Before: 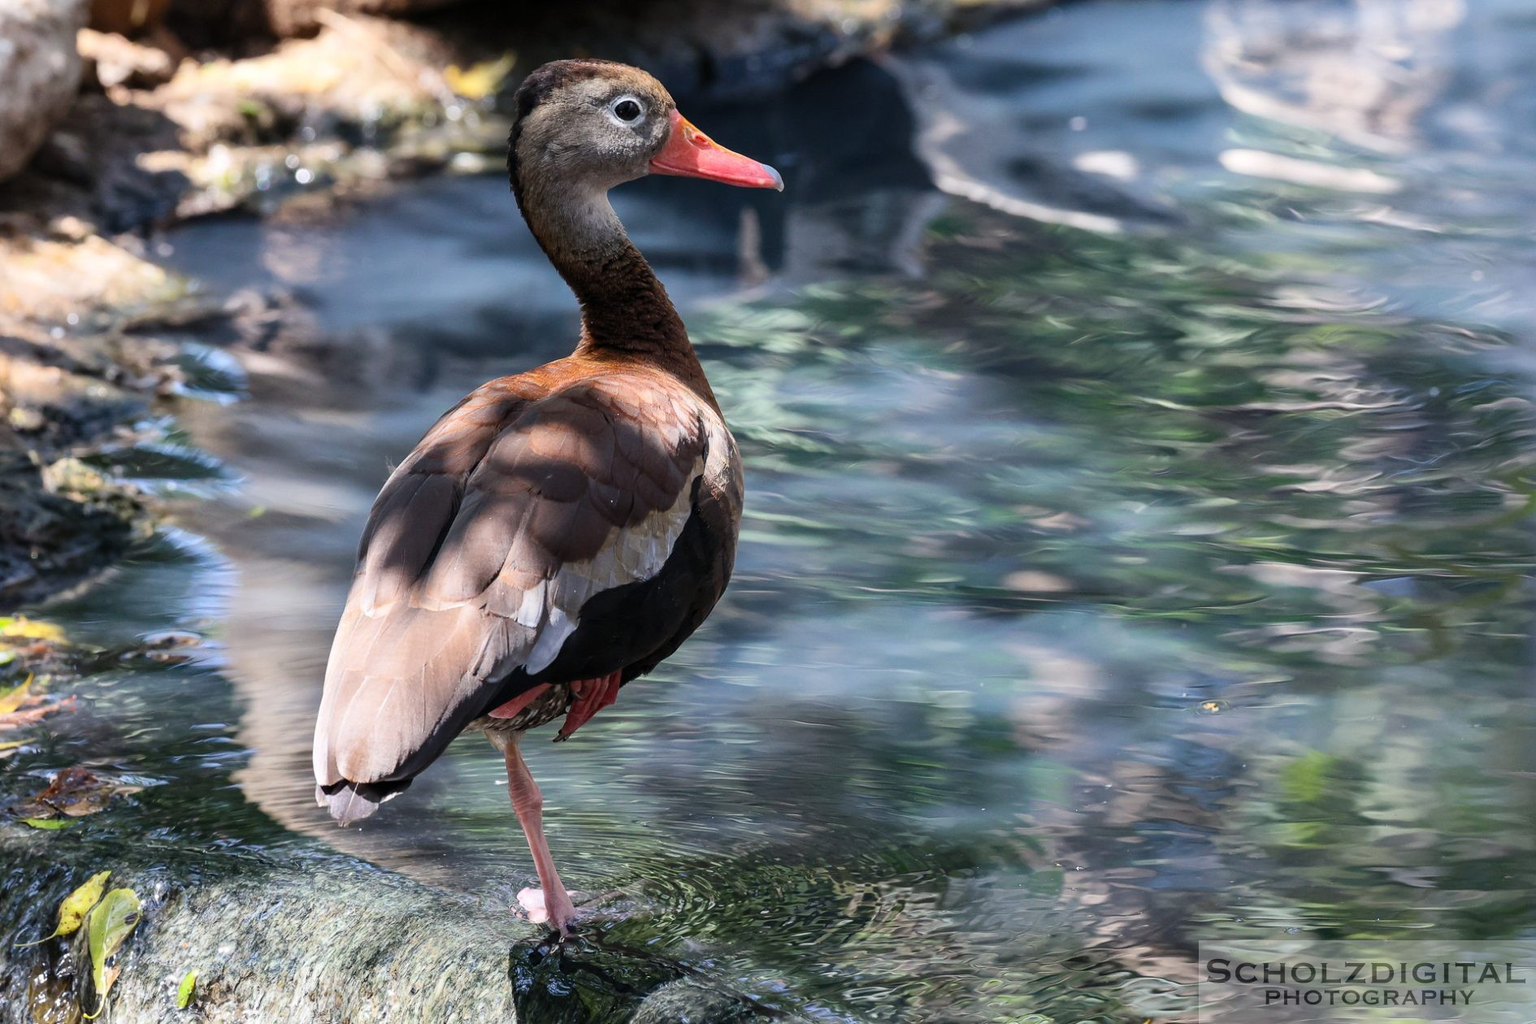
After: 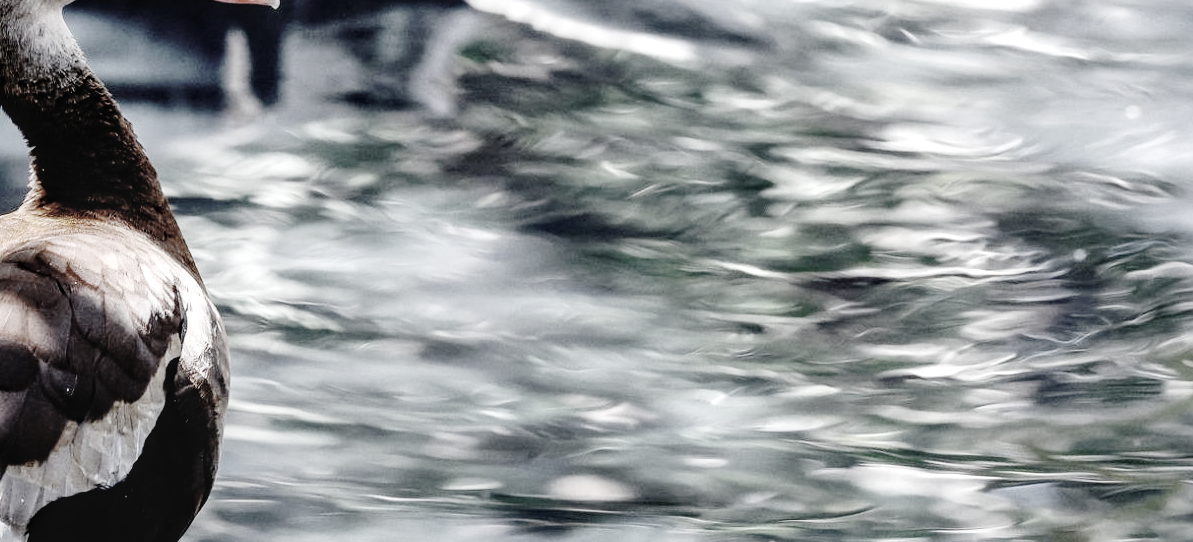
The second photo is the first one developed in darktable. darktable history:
shadows and highlights: shadows 53.07, soften with gaussian
color correction: highlights b* -0.028, saturation 0.341
crop: left 36.256%, top 18.028%, right 0.585%, bottom 38.949%
base curve: curves: ch0 [(0, 0) (0.036, 0.01) (0.123, 0.254) (0.258, 0.504) (0.507, 0.748) (1, 1)], preserve colors none
exposure: exposure 0.664 EV, compensate highlight preservation false
local contrast: on, module defaults
color zones: curves: ch0 [(0, 0.5) (0.125, 0.4) (0.25, 0.5) (0.375, 0.4) (0.5, 0.4) (0.625, 0.35) (0.75, 0.35) (0.875, 0.5)]; ch1 [(0, 0.35) (0.125, 0.45) (0.25, 0.35) (0.375, 0.35) (0.5, 0.35) (0.625, 0.35) (0.75, 0.45) (0.875, 0.35)]; ch2 [(0, 0.6) (0.125, 0.5) (0.25, 0.5) (0.375, 0.6) (0.5, 0.6) (0.625, 0.5) (0.75, 0.5) (0.875, 0.5)]
